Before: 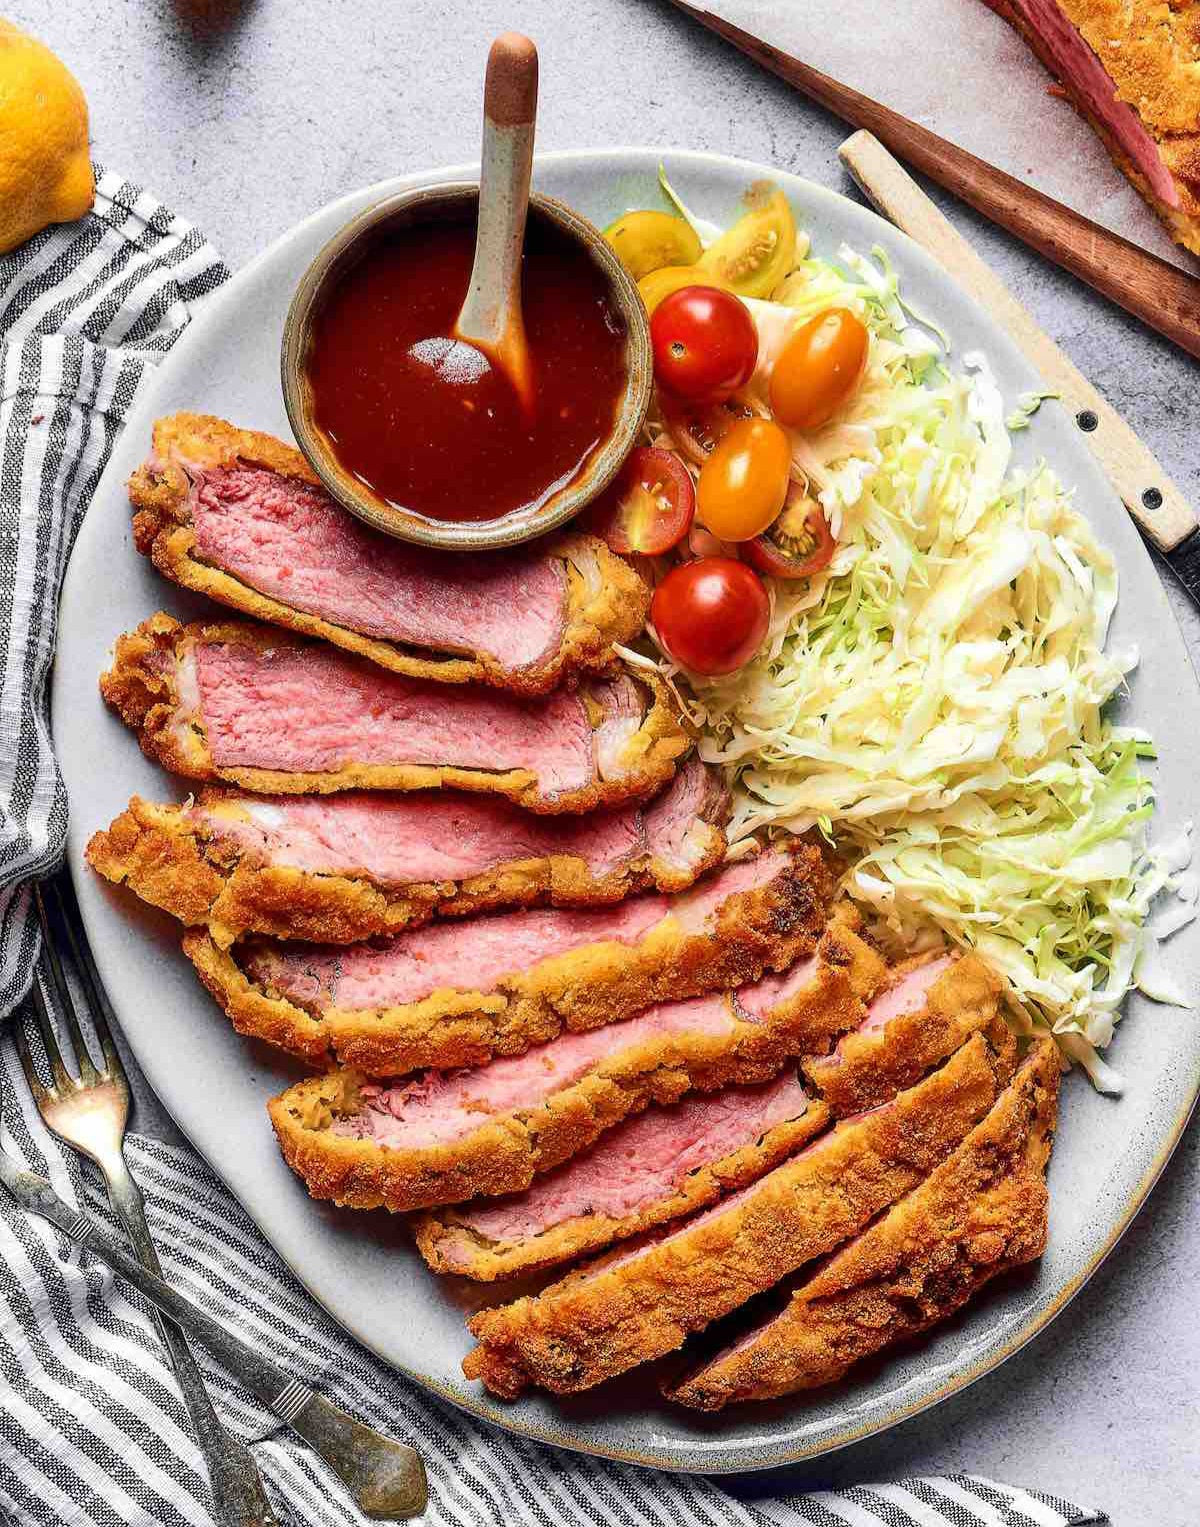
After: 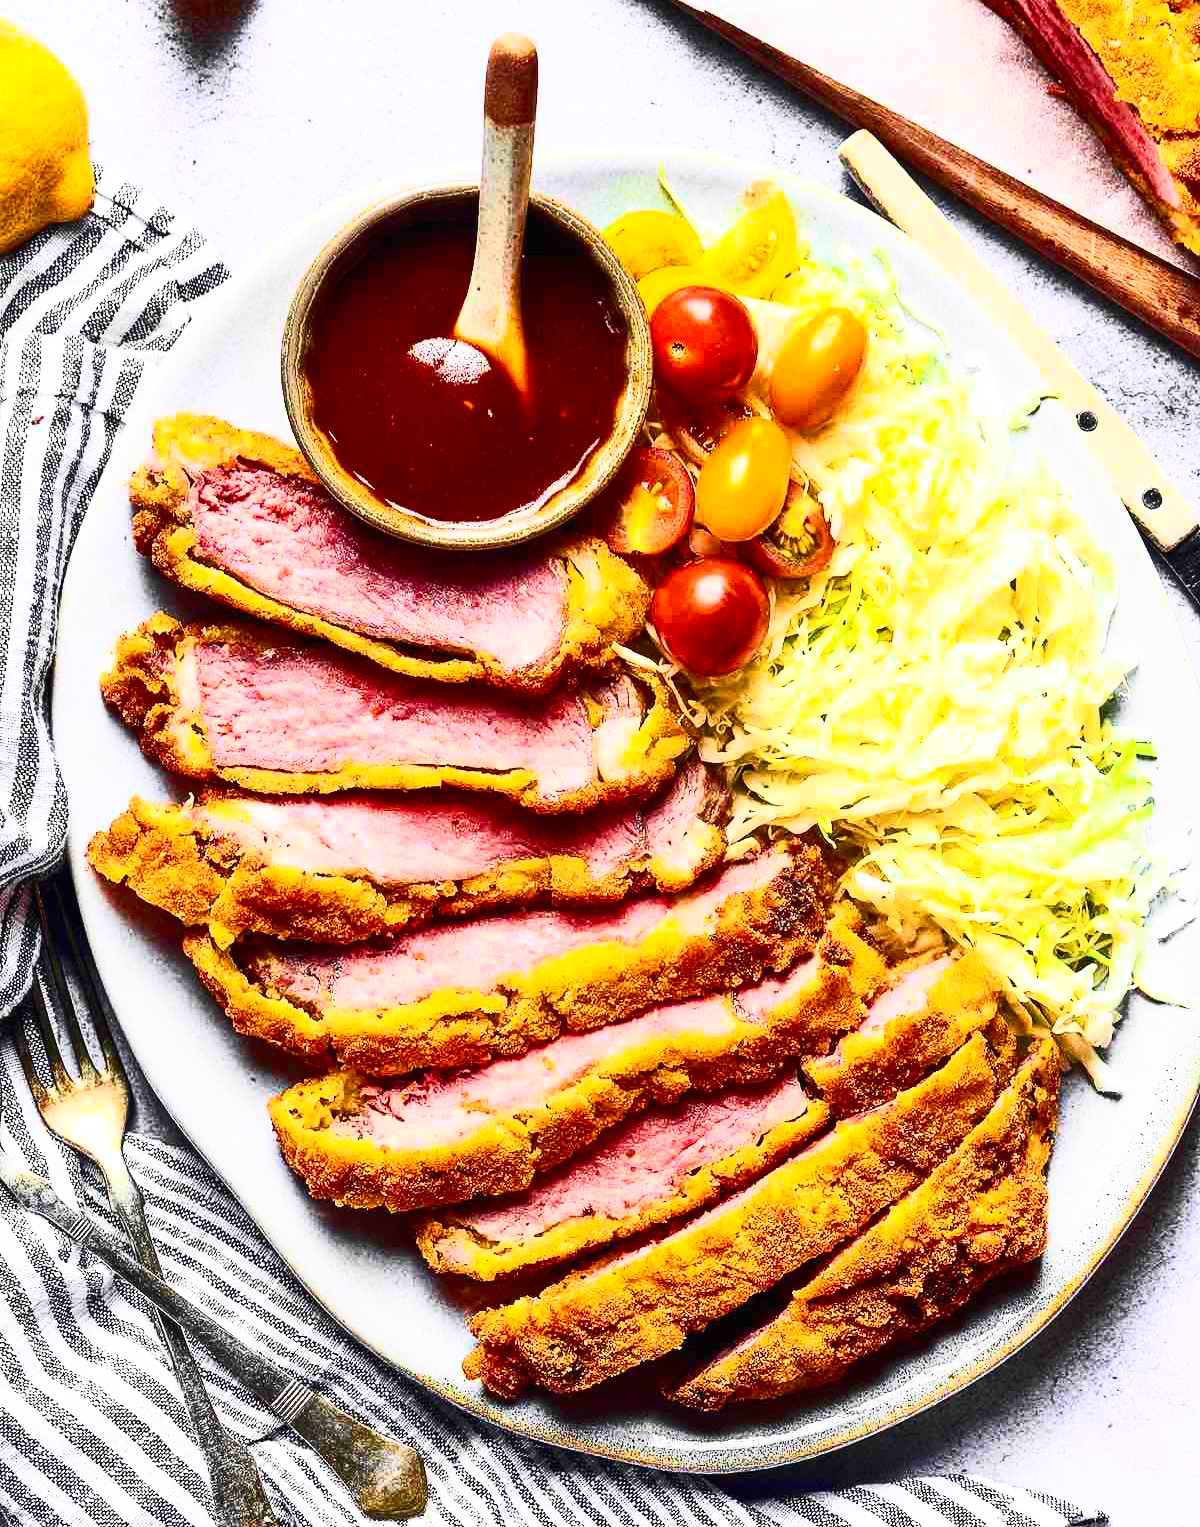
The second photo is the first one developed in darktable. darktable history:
color balance rgb: perceptual saturation grading › global saturation 20%, global vibrance 20%
contrast brightness saturation: contrast 0.62, brightness 0.34, saturation 0.14
